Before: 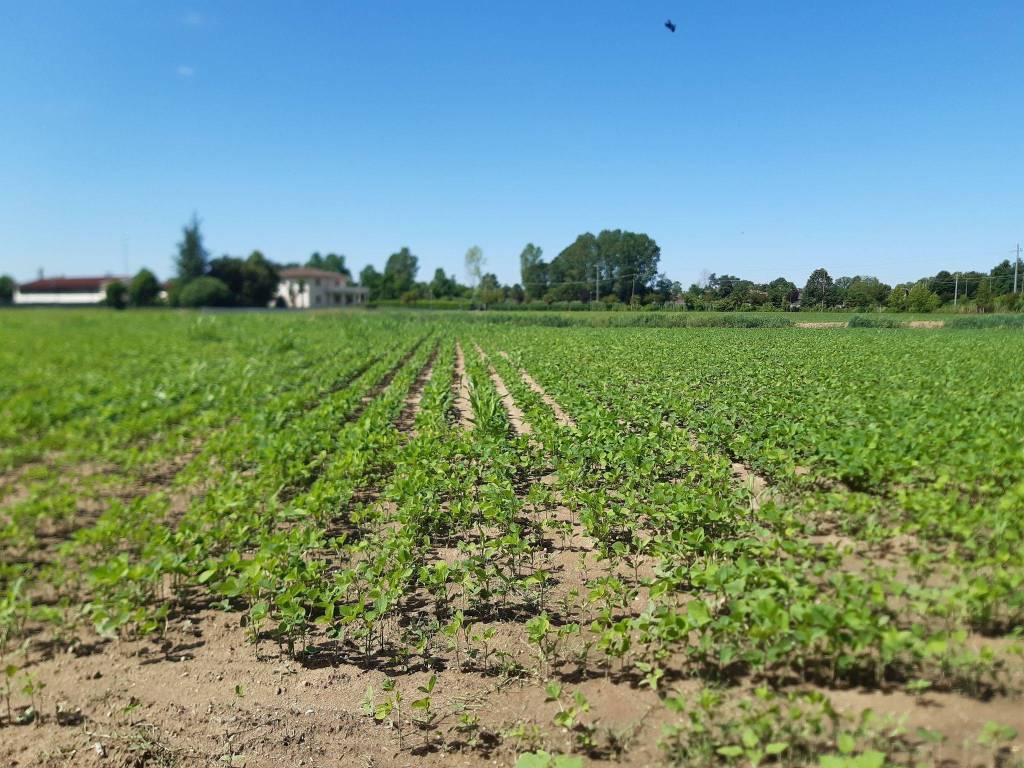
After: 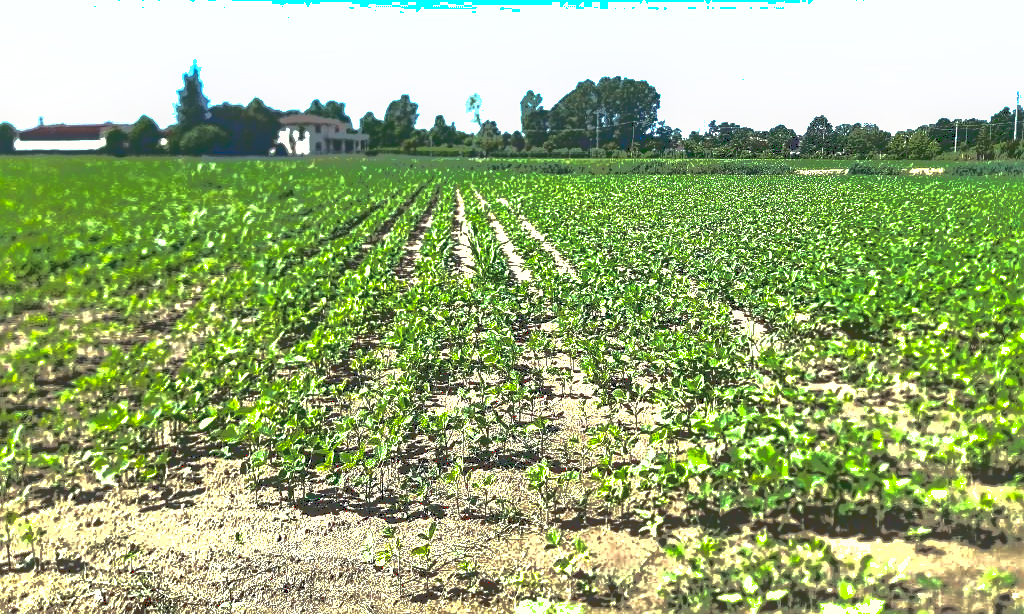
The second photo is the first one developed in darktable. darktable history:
exposure: black level correction 0.001, exposure 1.131 EV, compensate highlight preservation false
local contrast: on, module defaults
base curve: curves: ch0 [(0, 0.036) (0.083, 0.04) (0.804, 1)]
crop and rotate: top 20.045%
color calibration: gray › normalize channels true, illuminant Planckian (black body), adaptation linear Bradford (ICC v4), x 0.364, y 0.367, temperature 4417.01 K, gamut compression 0.028
sharpen: on, module defaults
color correction: highlights a* 2.9, highlights b* 5, shadows a* -2.23, shadows b* -4.89, saturation 0.774
shadows and highlights: shadows 38.81, highlights -75.18
